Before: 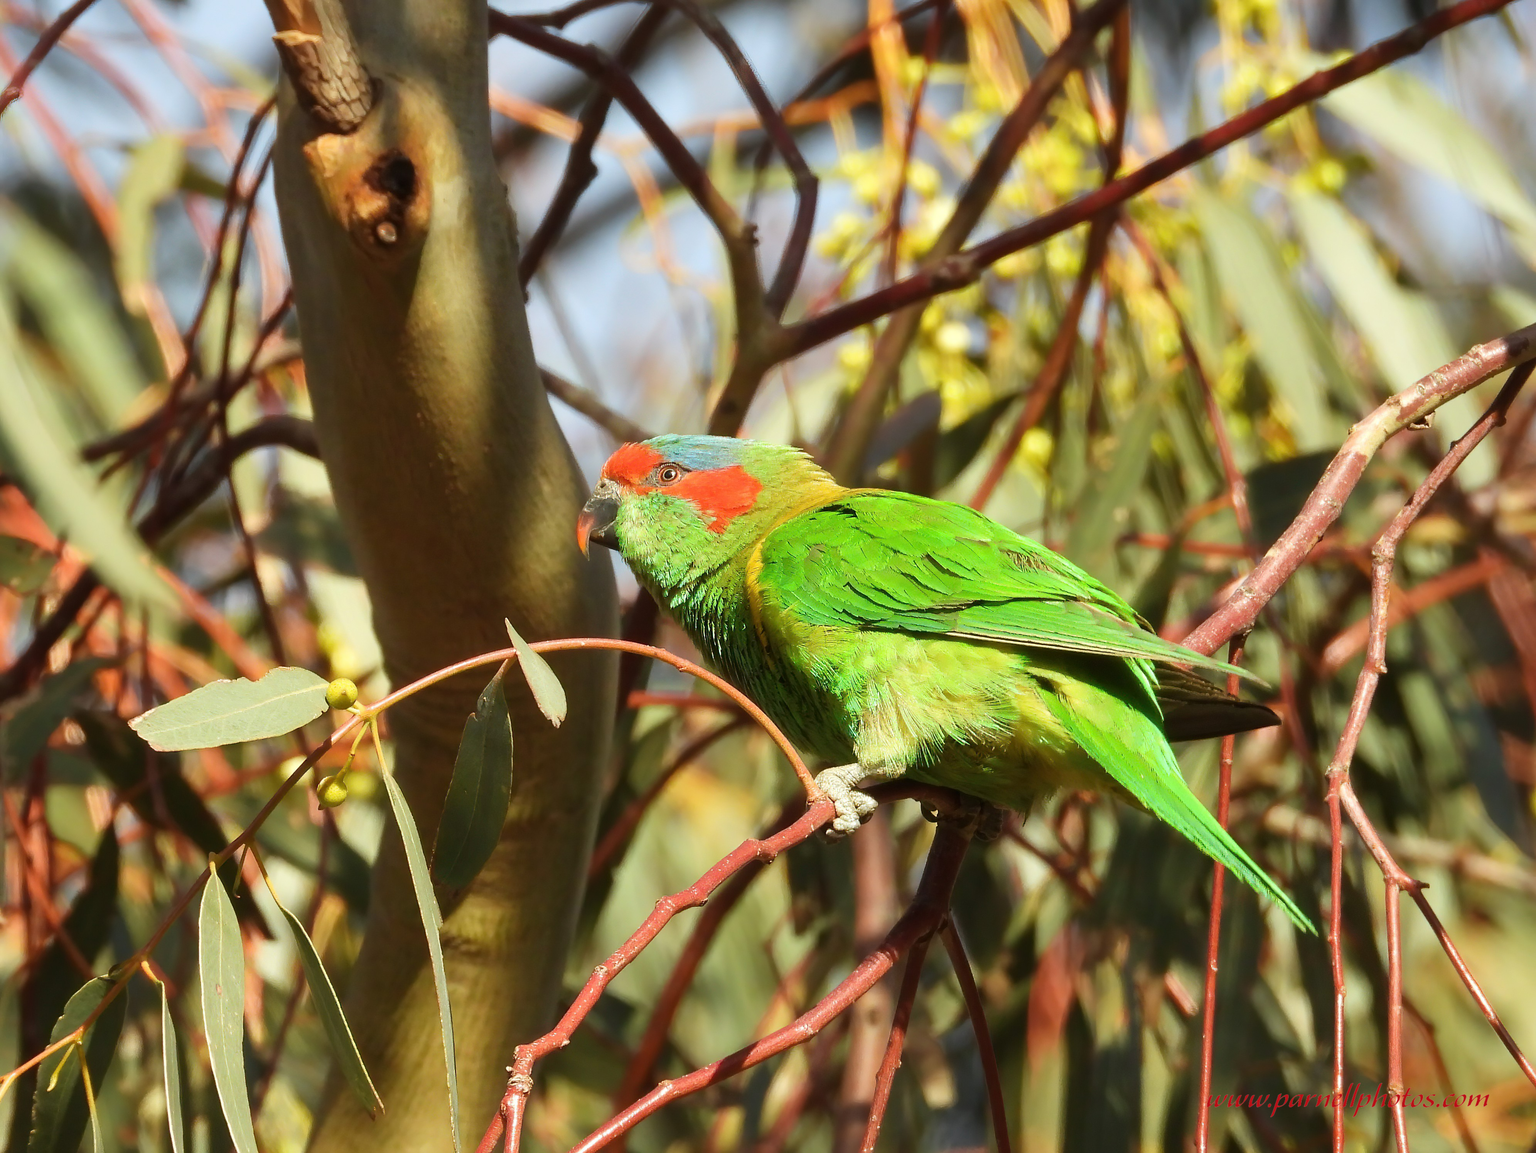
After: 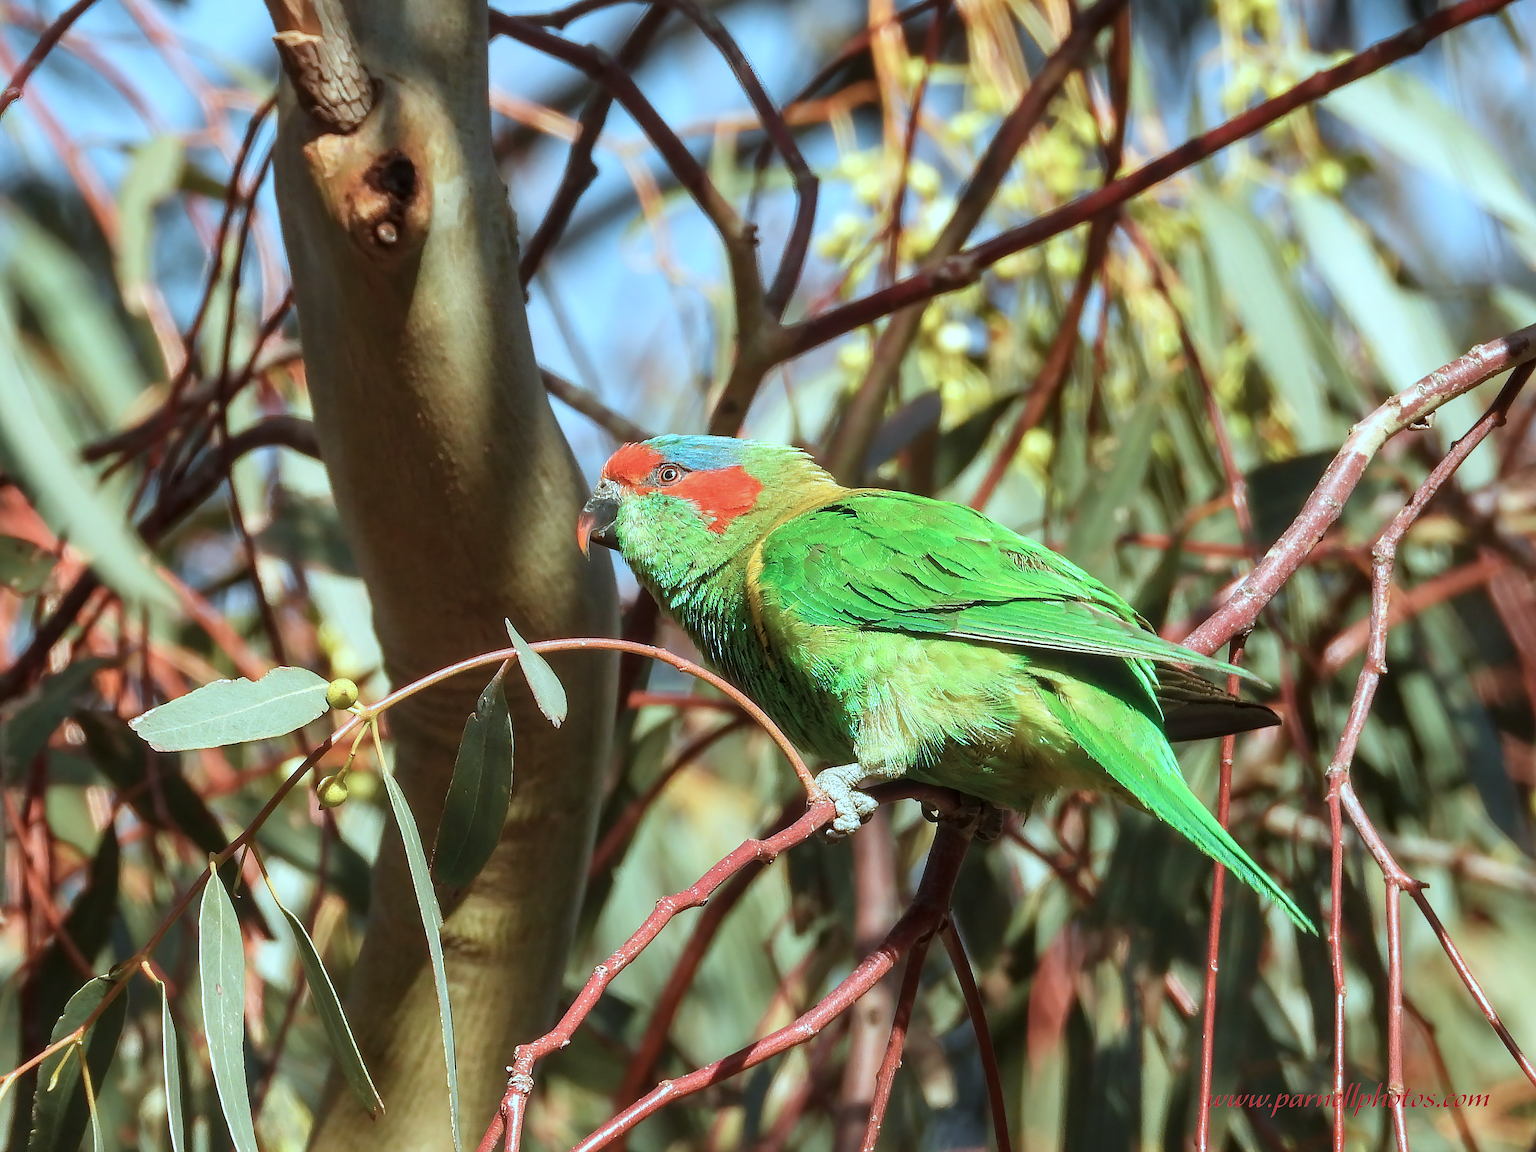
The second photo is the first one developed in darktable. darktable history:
white balance: emerald 1
sharpen: on, module defaults
tone equalizer: on, module defaults
local contrast: on, module defaults
contrast brightness saturation: saturation -0.05
color correction: highlights a* -9.35, highlights b* -23.15
